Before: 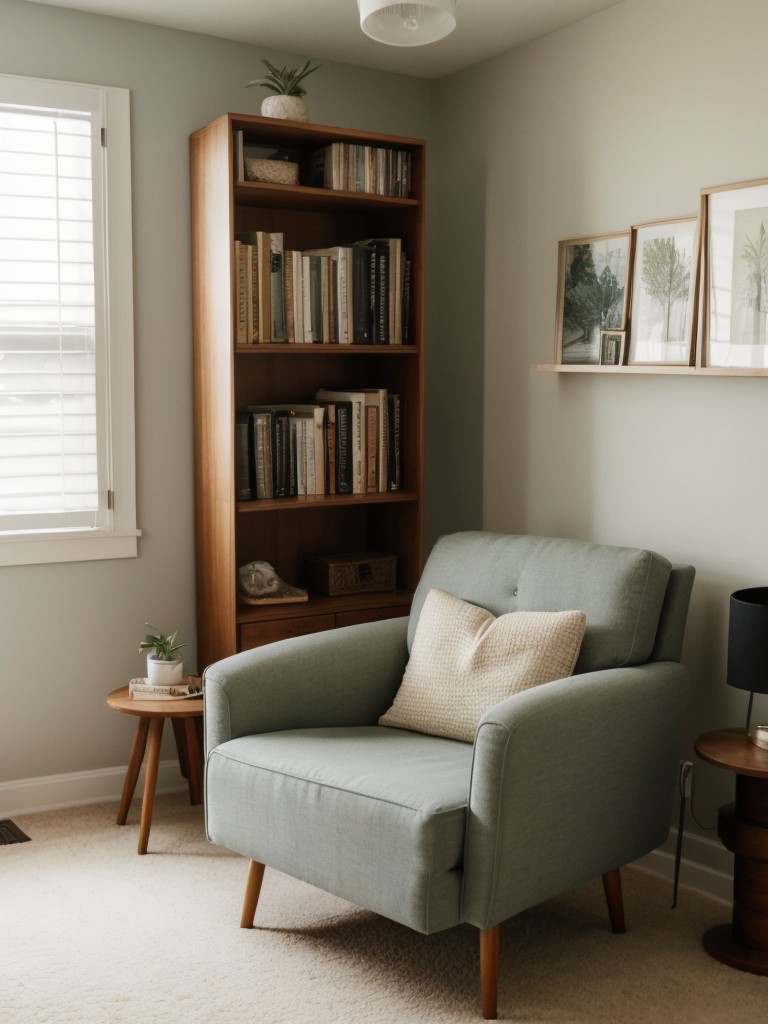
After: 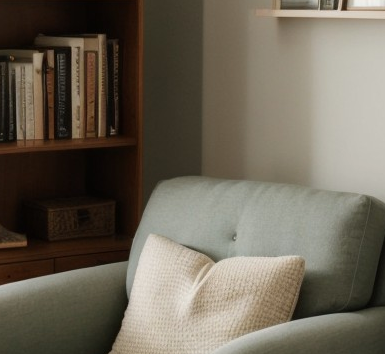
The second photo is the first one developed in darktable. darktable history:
tone equalizer: on, module defaults
crop: left 36.607%, top 34.735%, right 13.146%, bottom 30.611%
